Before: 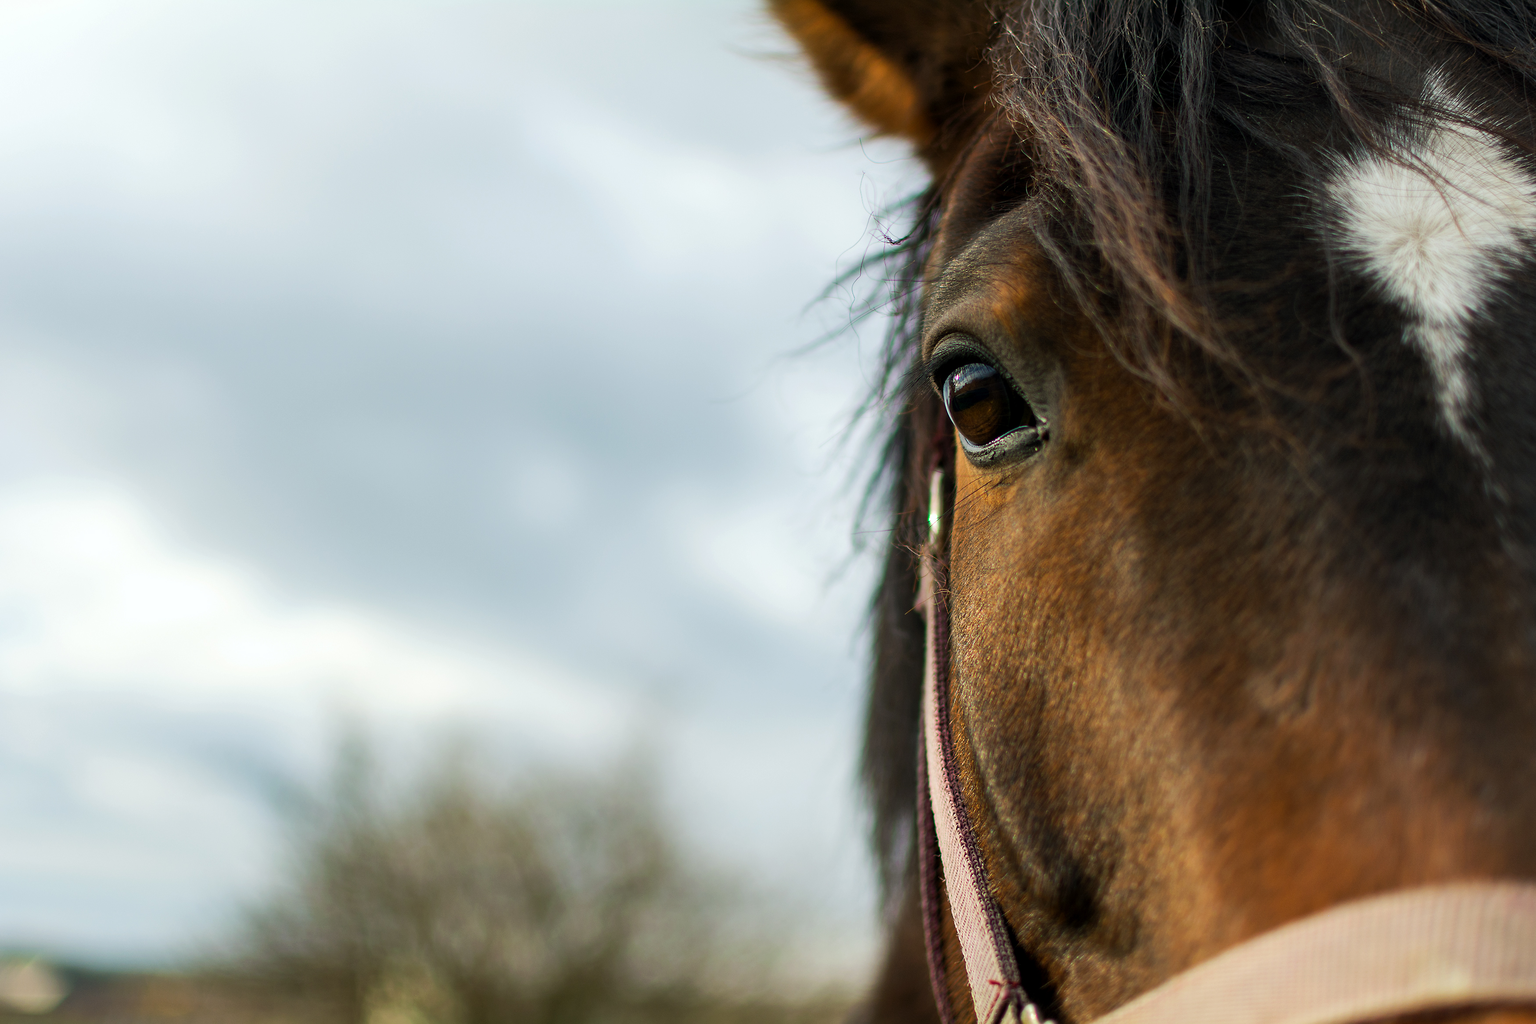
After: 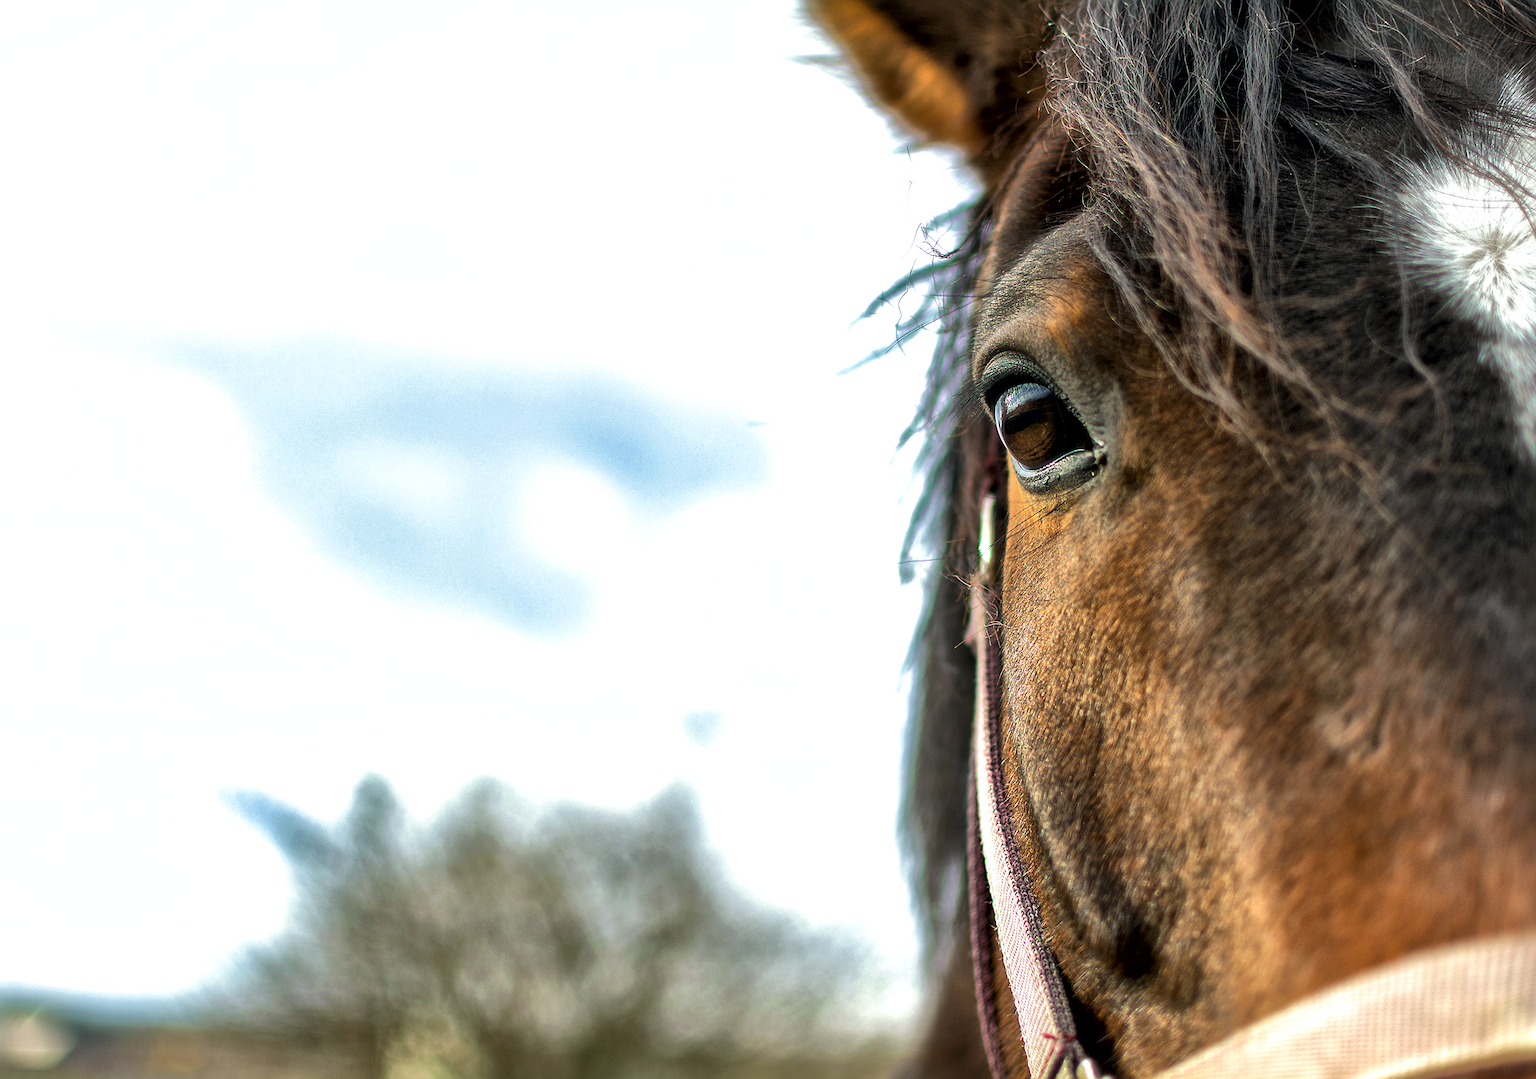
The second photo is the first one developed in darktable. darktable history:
shadows and highlights: shadows 40, highlights -60
local contrast: mode bilateral grid, contrast 20, coarseness 50, detail 179%, midtone range 0.2
crop and rotate: right 5.167%
white balance: red 0.974, blue 1.044
exposure: black level correction 0, exposure 0.7 EV, compensate exposure bias true, compensate highlight preservation false
split-toning: shadows › saturation 0.61, highlights › saturation 0.58, balance -28.74, compress 87.36%
haze removal: strength -0.1, adaptive false
sharpen: amount 0.55
